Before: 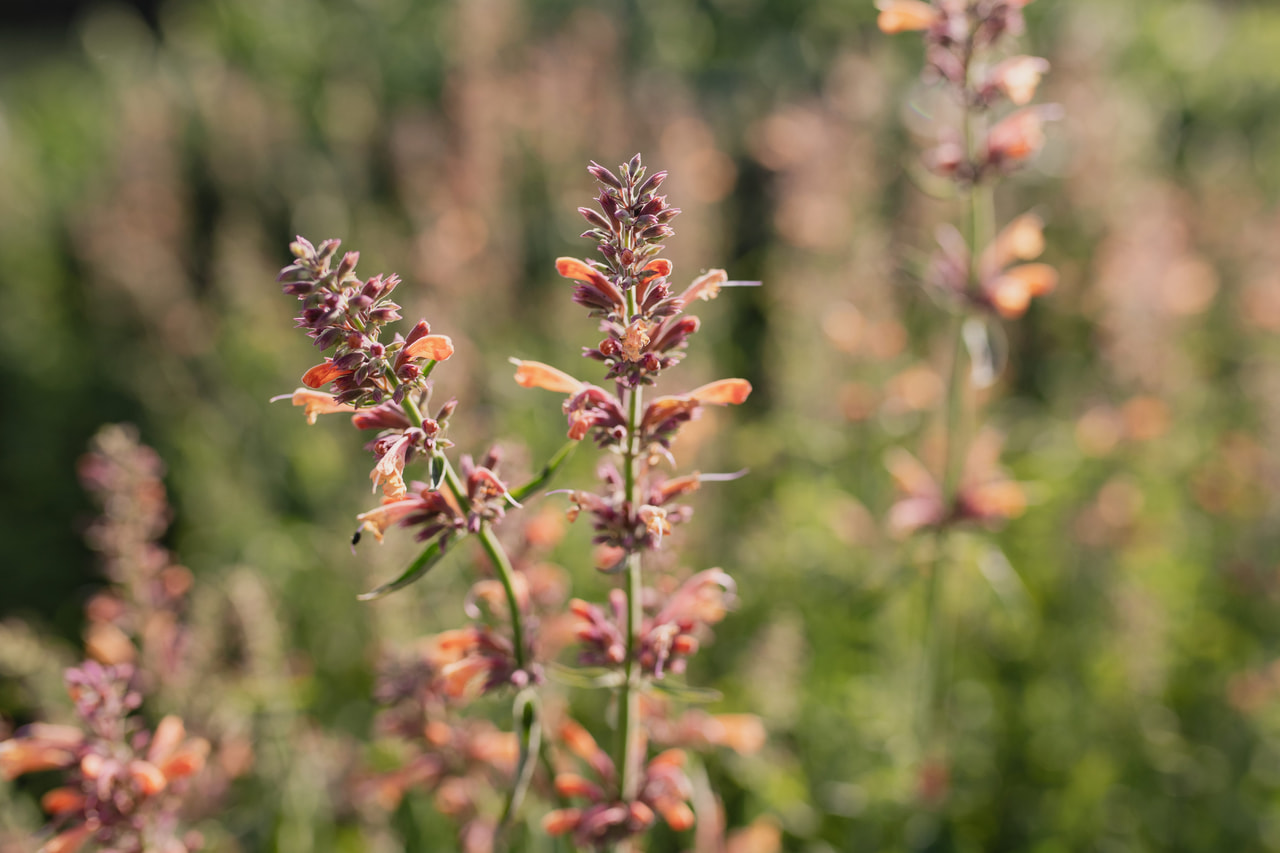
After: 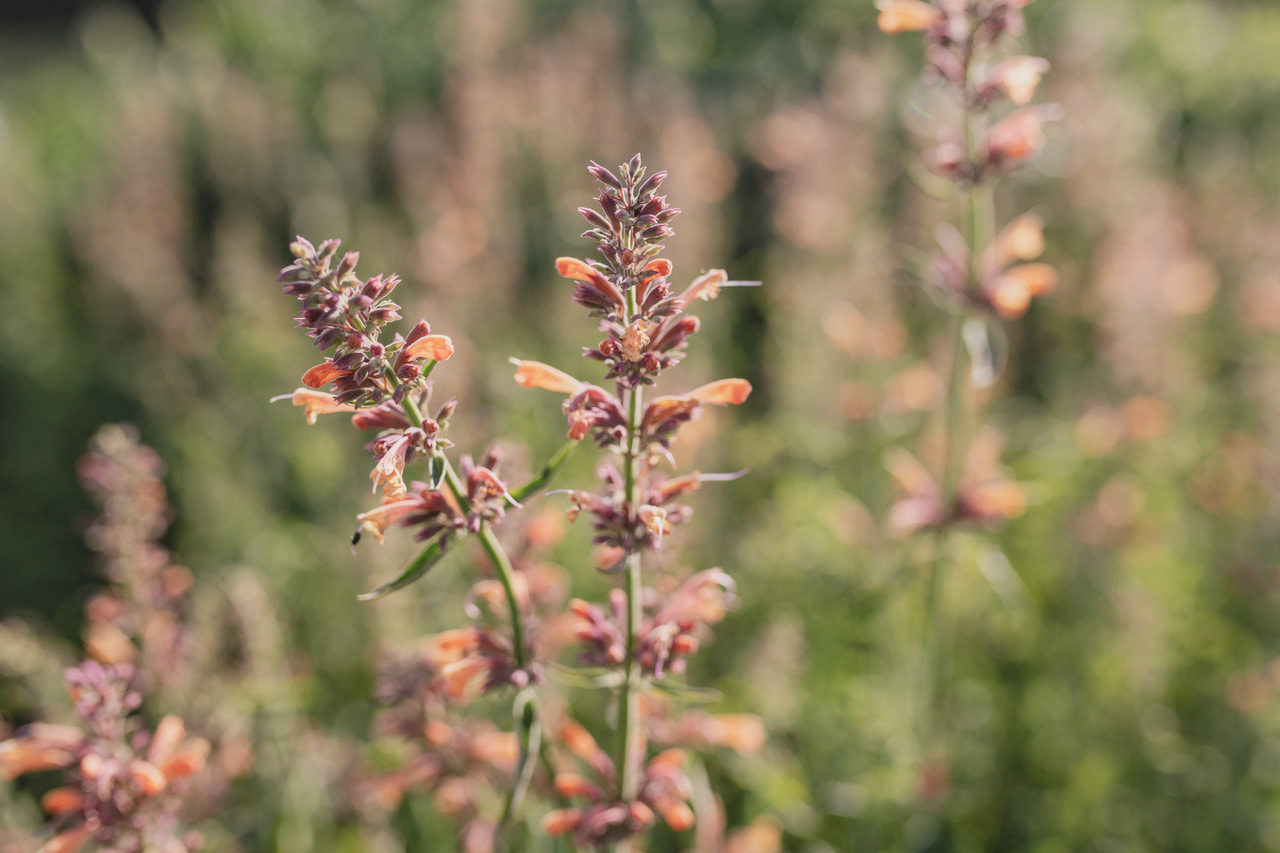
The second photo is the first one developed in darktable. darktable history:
local contrast: on, module defaults
contrast brightness saturation: contrast -0.15, brightness 0.05, saturation -0.12
